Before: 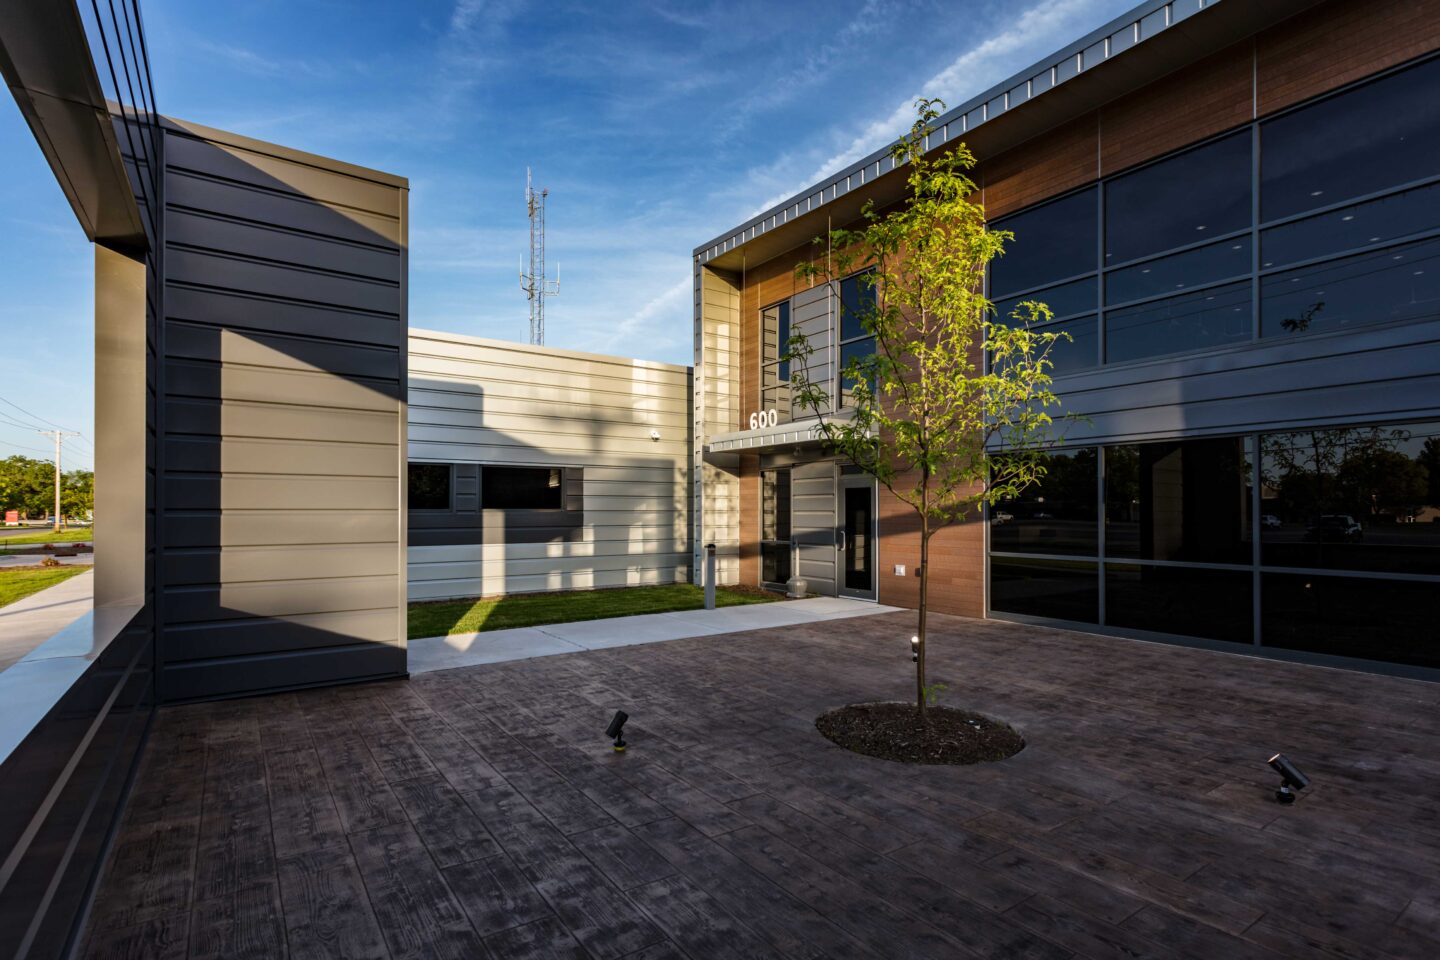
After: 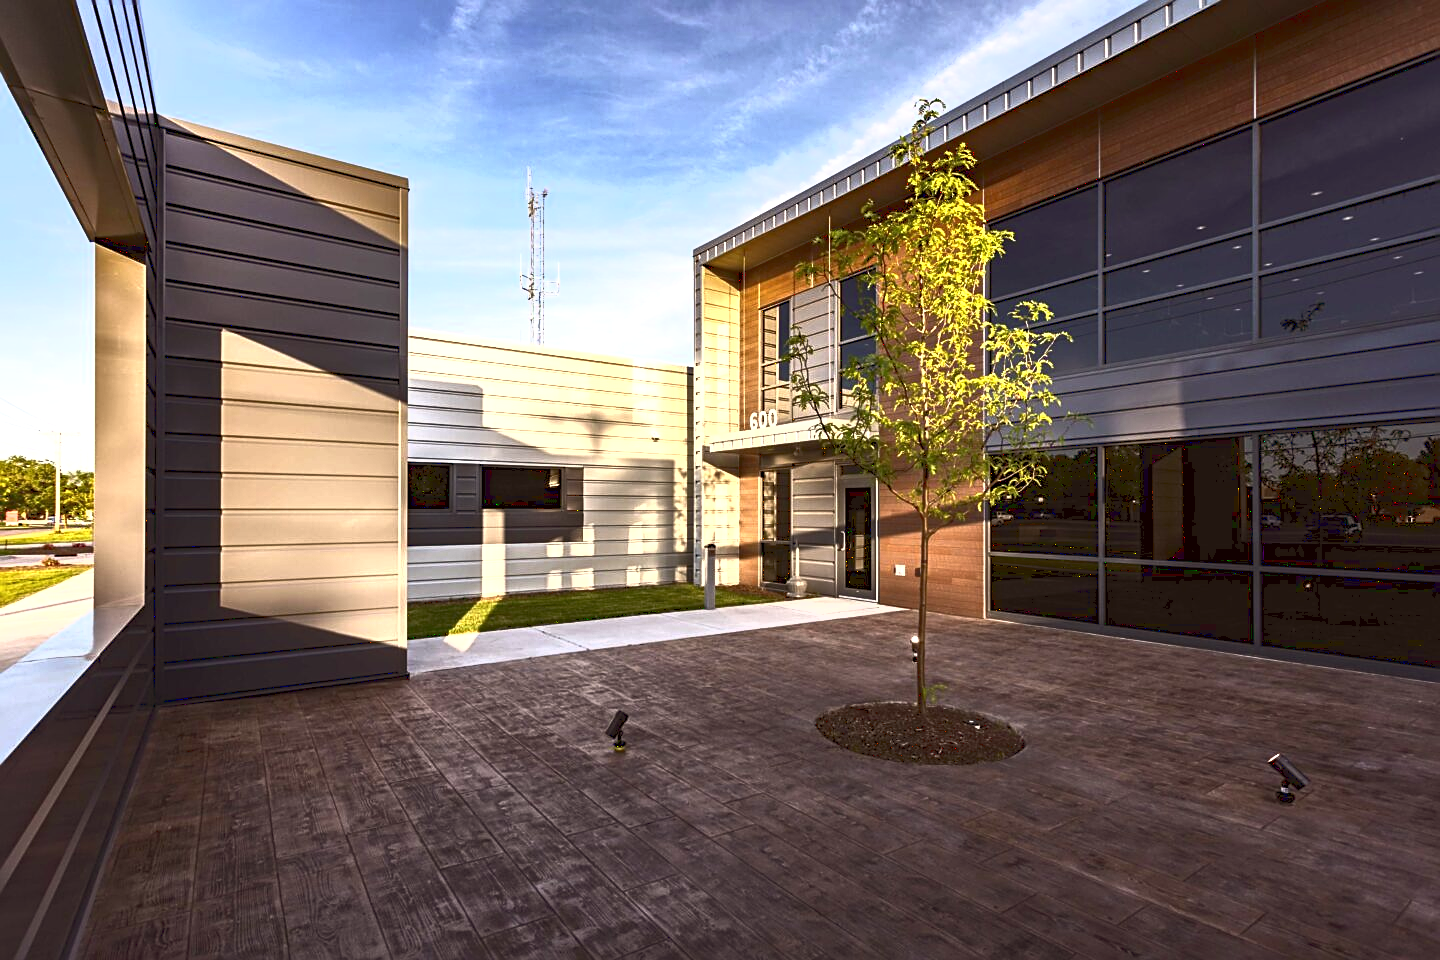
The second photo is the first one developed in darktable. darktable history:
tone equalizer: on, module defaults
exposure: exposure 0.921 EV, compensate highlight preservation false
sharpen: on, module defaults
color correction: highlights a* 6.27, highlights b* 8.19, shadows a* 5.94, shadows b* 7.23, saturation 0.9
tone curve: curves: ch0 [(0, 0.081) (0.483, 0.453) (0.881, 0.992)]
